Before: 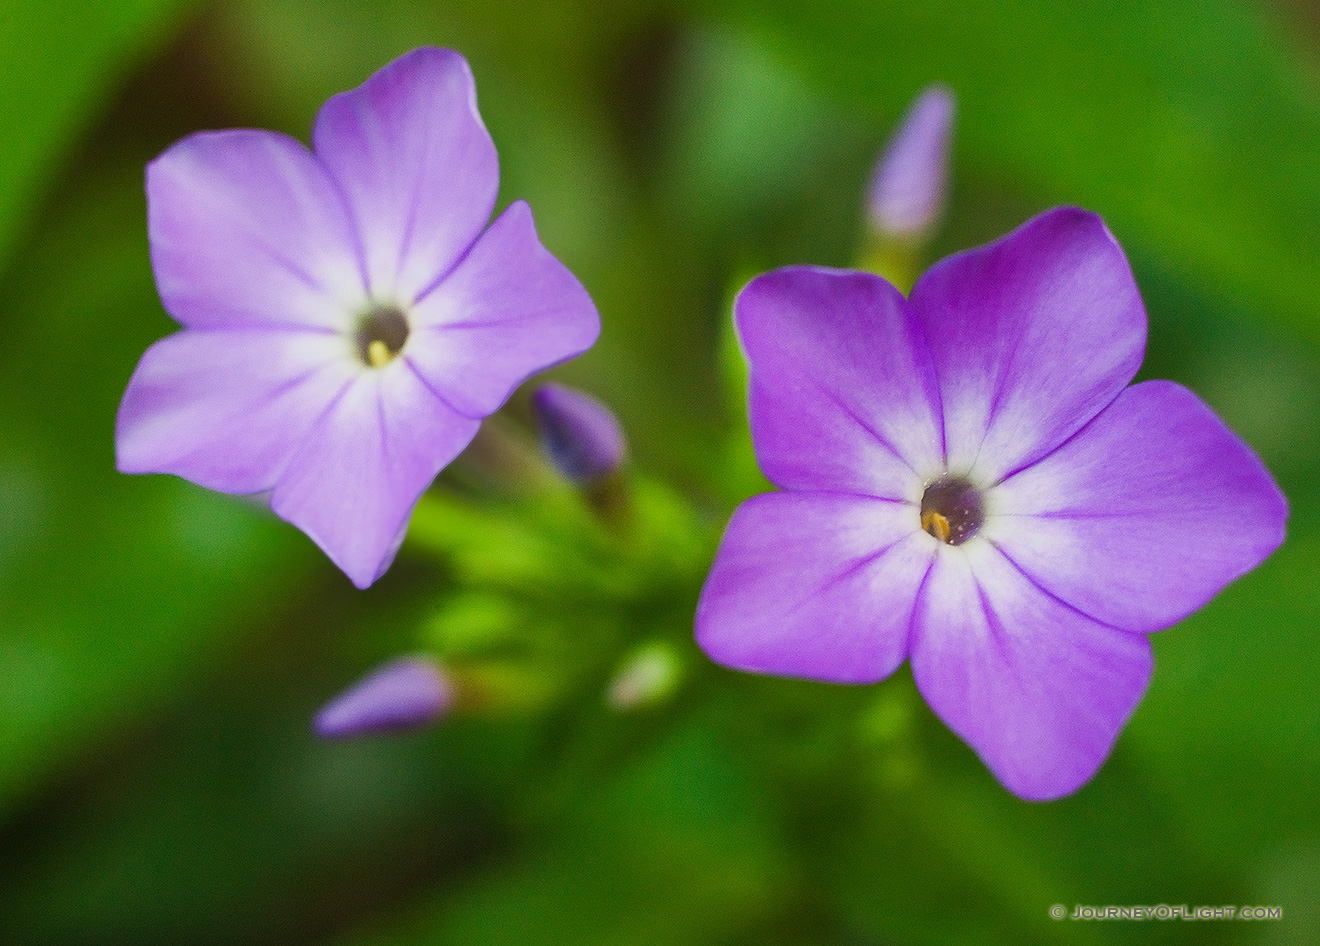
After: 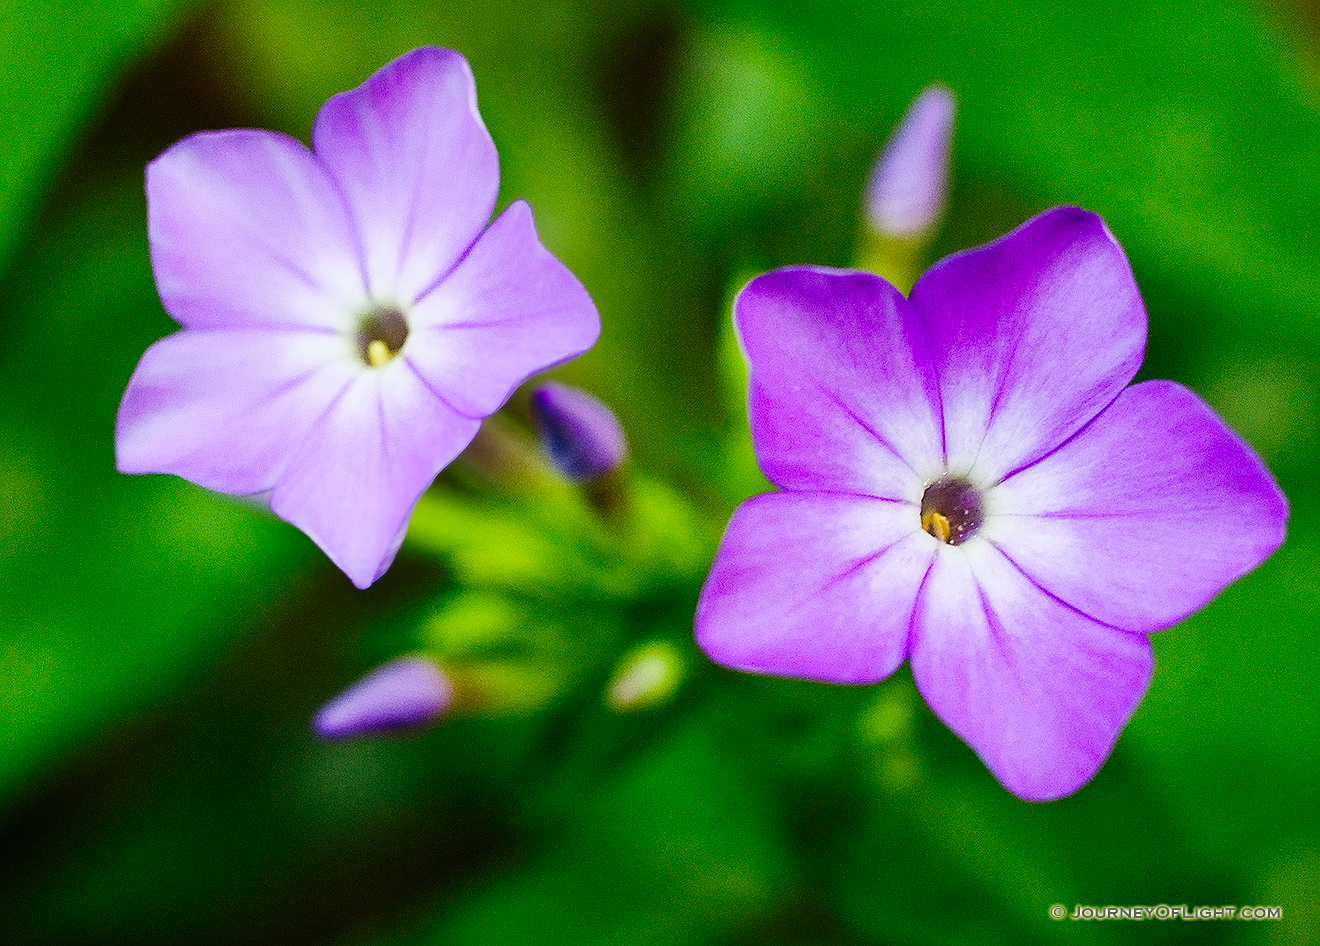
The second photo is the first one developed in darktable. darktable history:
white balance: red 0.974, blue 1.044
sharpen: on, module defaults
tone curve: curves: ch0 [(0, 0) (0.003, 0.003) (0.011, 0.005) (0.025, 0.008) (0.044, 0.012) (0.069, 0.02) (0.1, 0.031) (0.136, 0.047) (0.177, 0.088) (0.224, 0.141) (0.277, 0.222) (0.335, 0.32) (0.399, 0.425) (0.468, 0.524) (0.543, 0.623) (0.623, 0.716) (0.709, 0.796) (0.801, 0.88) (0.898, 0.959) (1, 1)], preserve colors none
